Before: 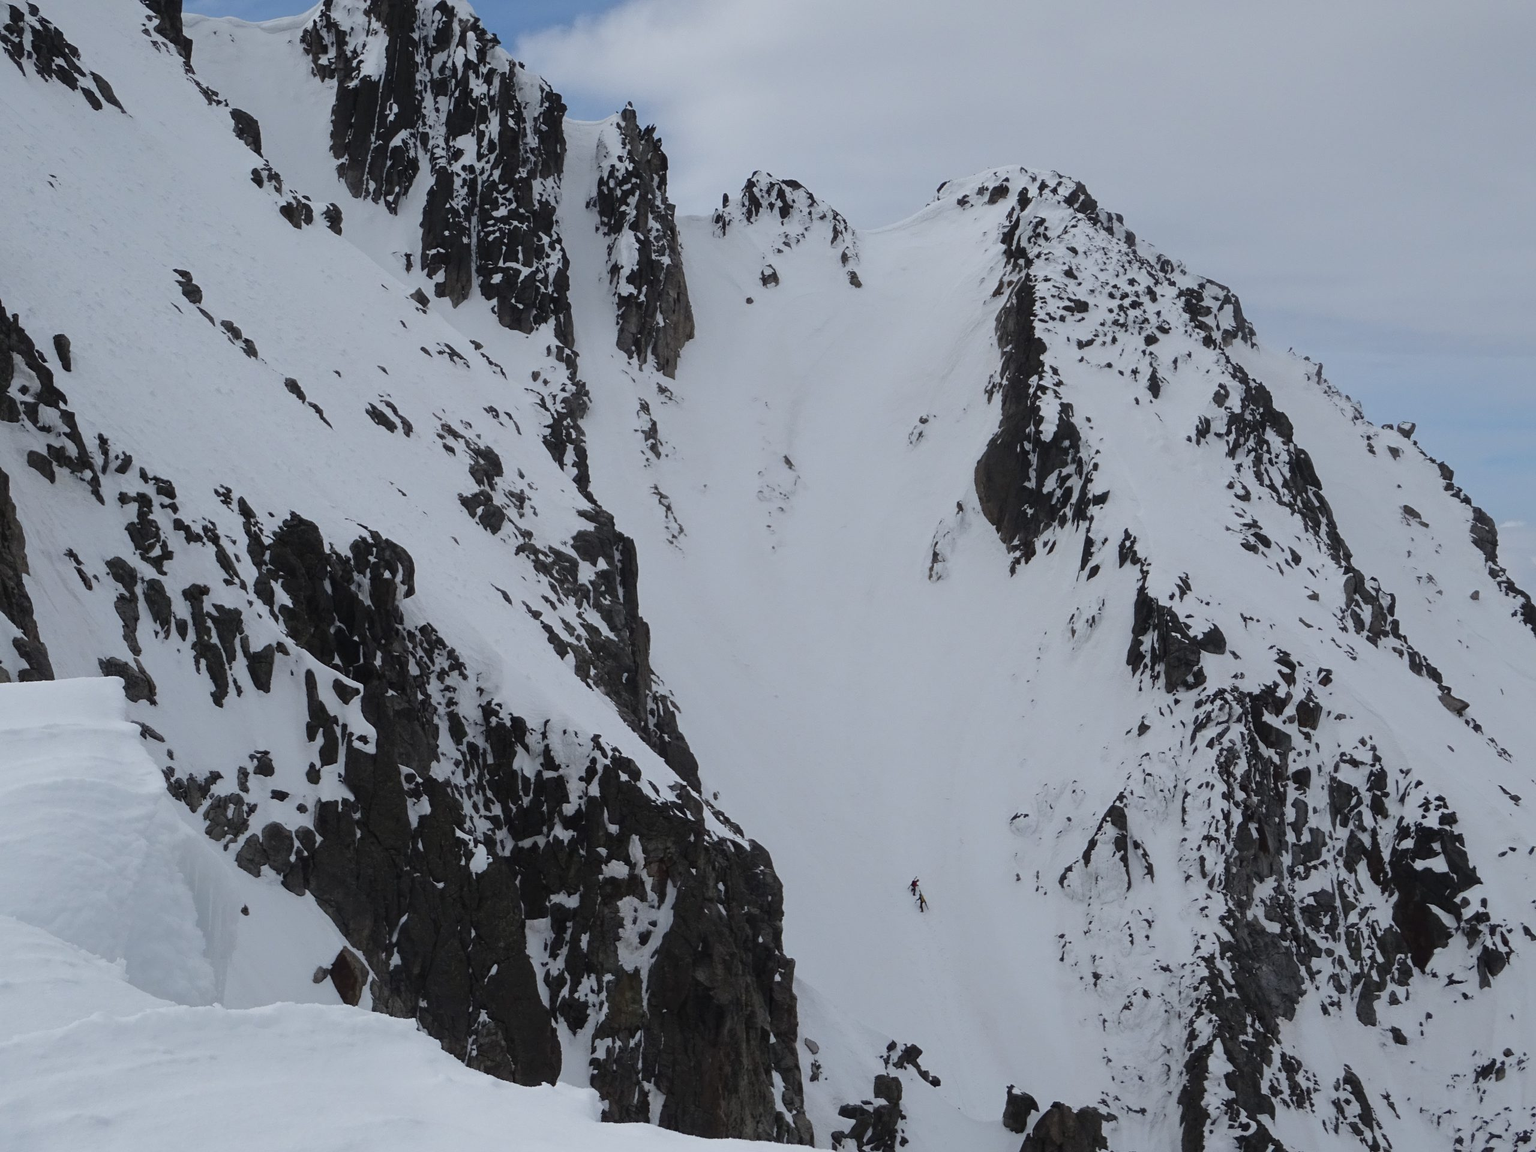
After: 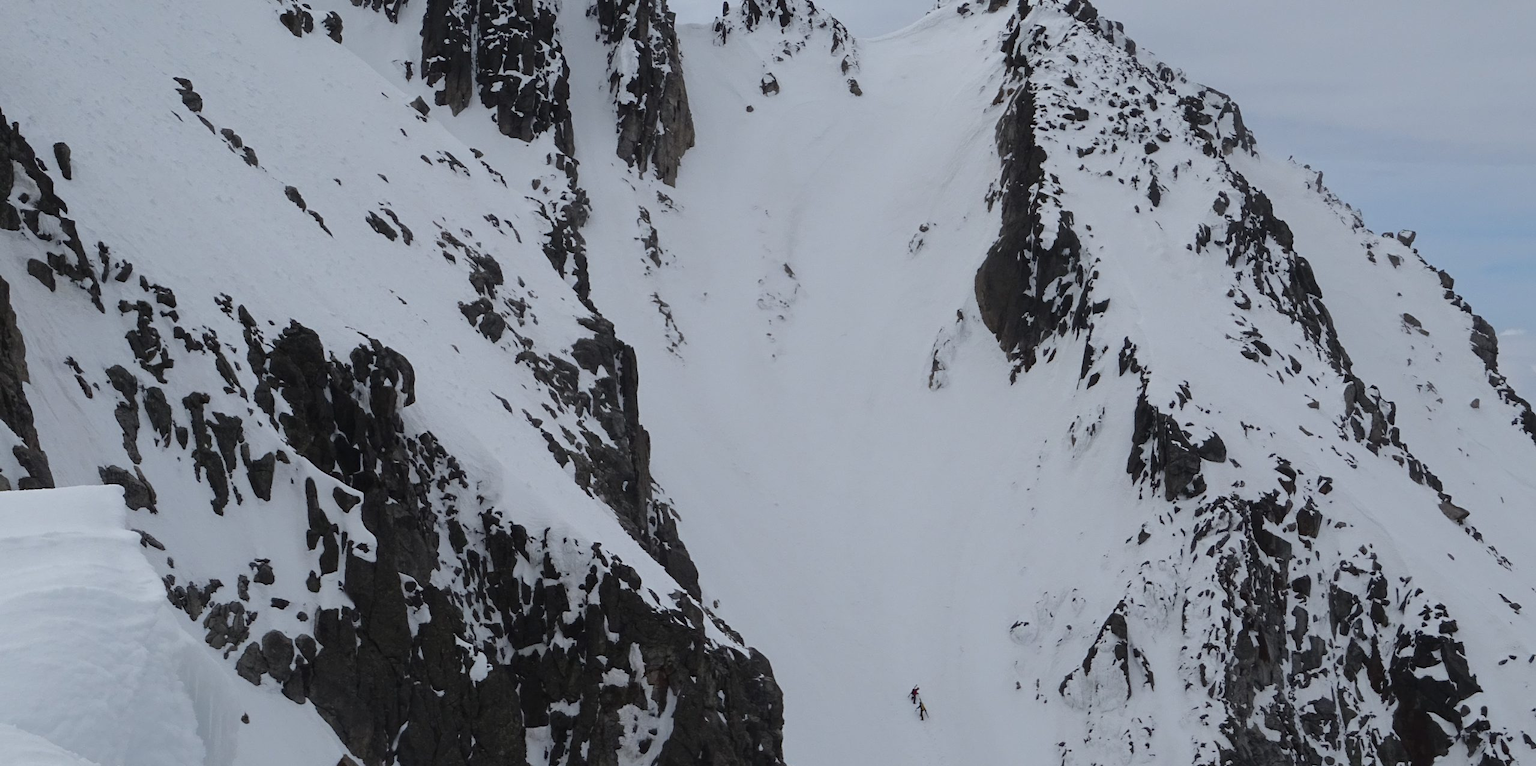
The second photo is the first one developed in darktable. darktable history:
crop: top 16.669%, bottom 16.764%
